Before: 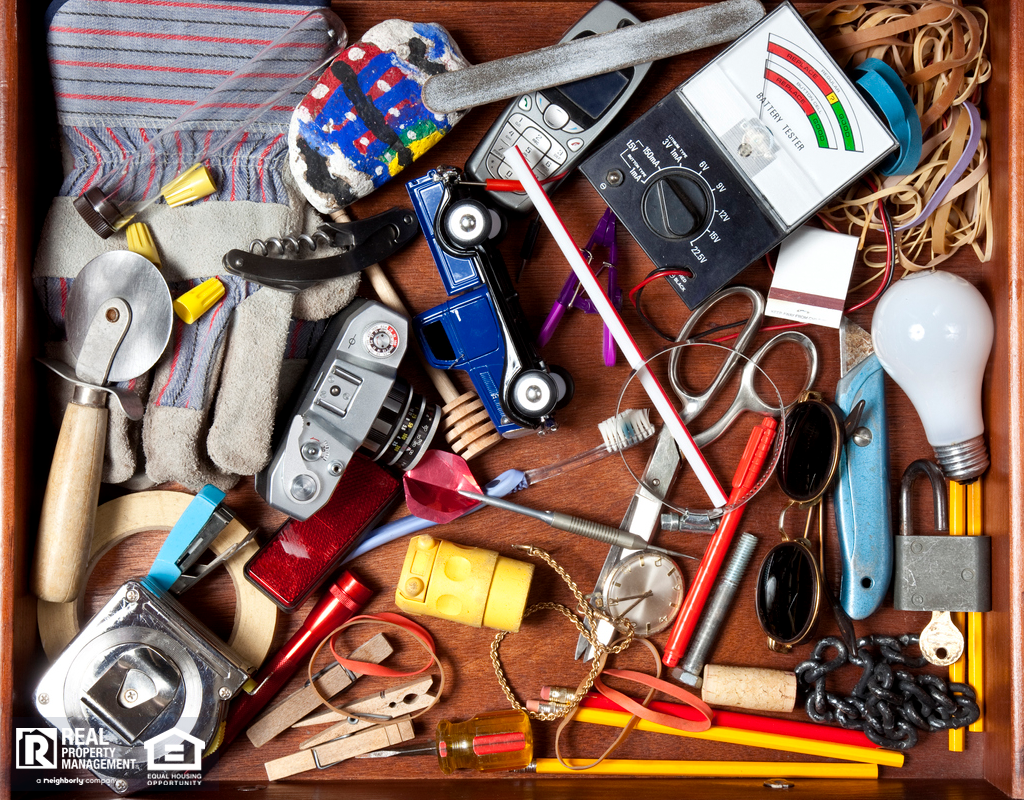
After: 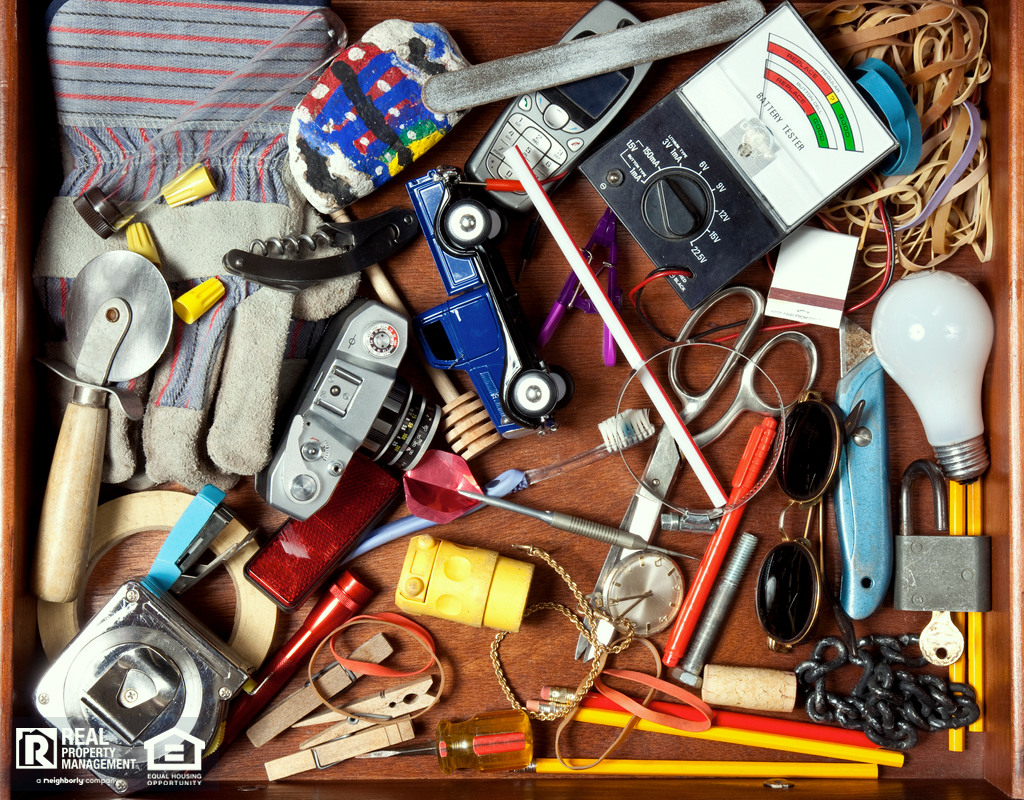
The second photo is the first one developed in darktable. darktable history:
color correction: highlights a* -4.57, highlights b* 5.06, saturation 0.953
